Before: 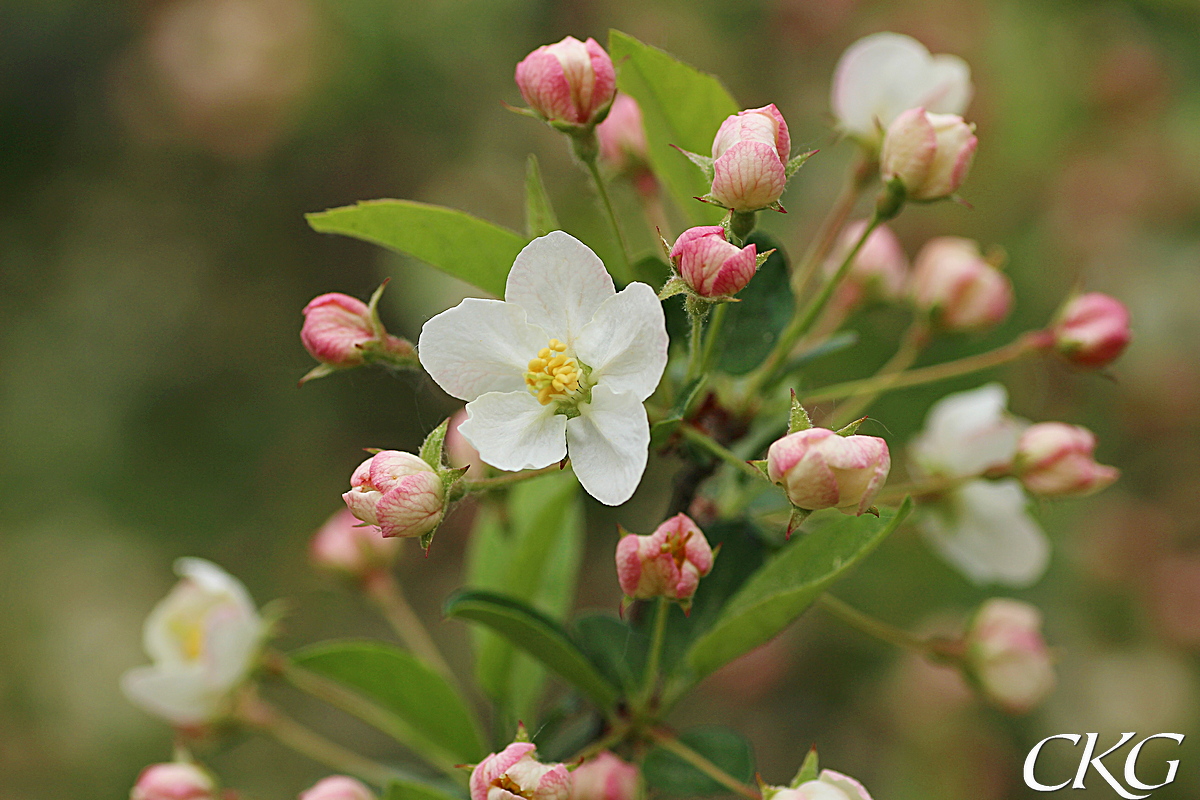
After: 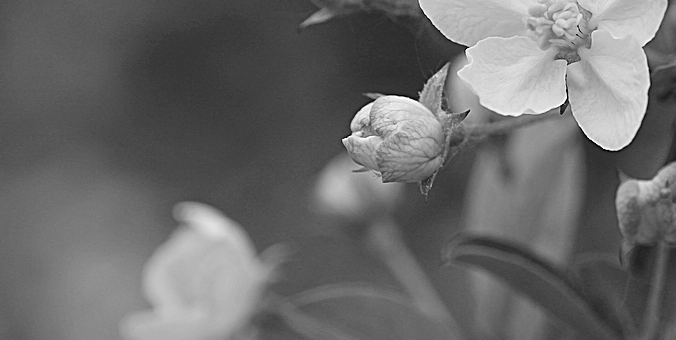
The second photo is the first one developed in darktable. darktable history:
crop: top 44.483%, right 43.593%, bottom 12.892%
monochrome: on, module defaults
